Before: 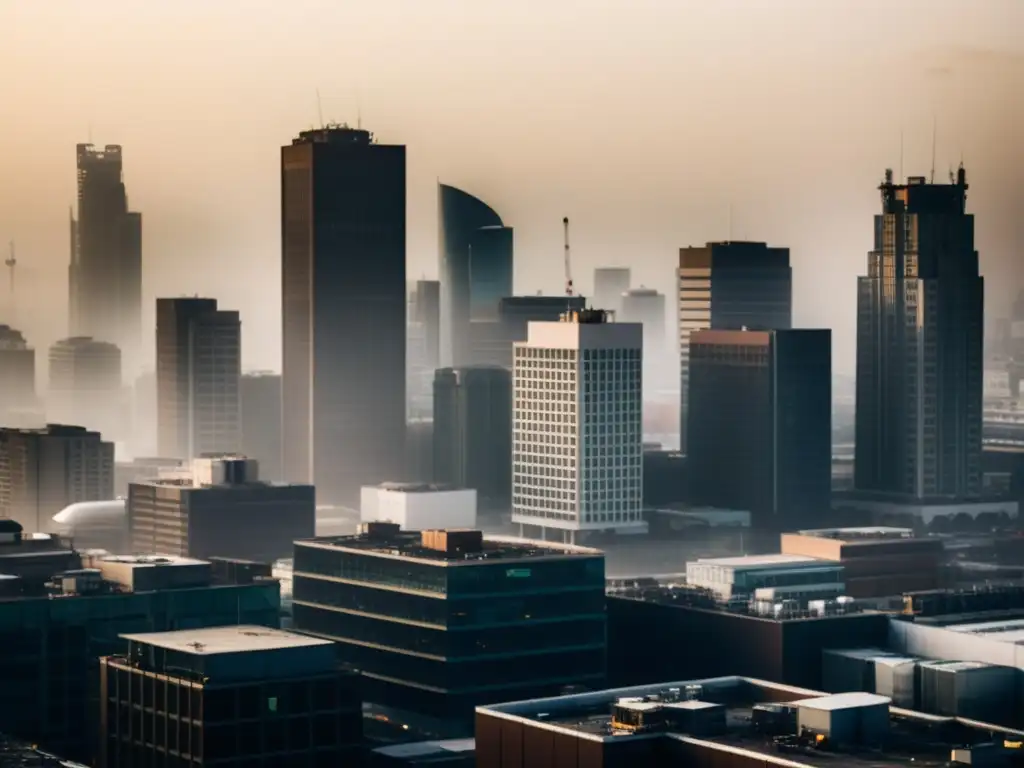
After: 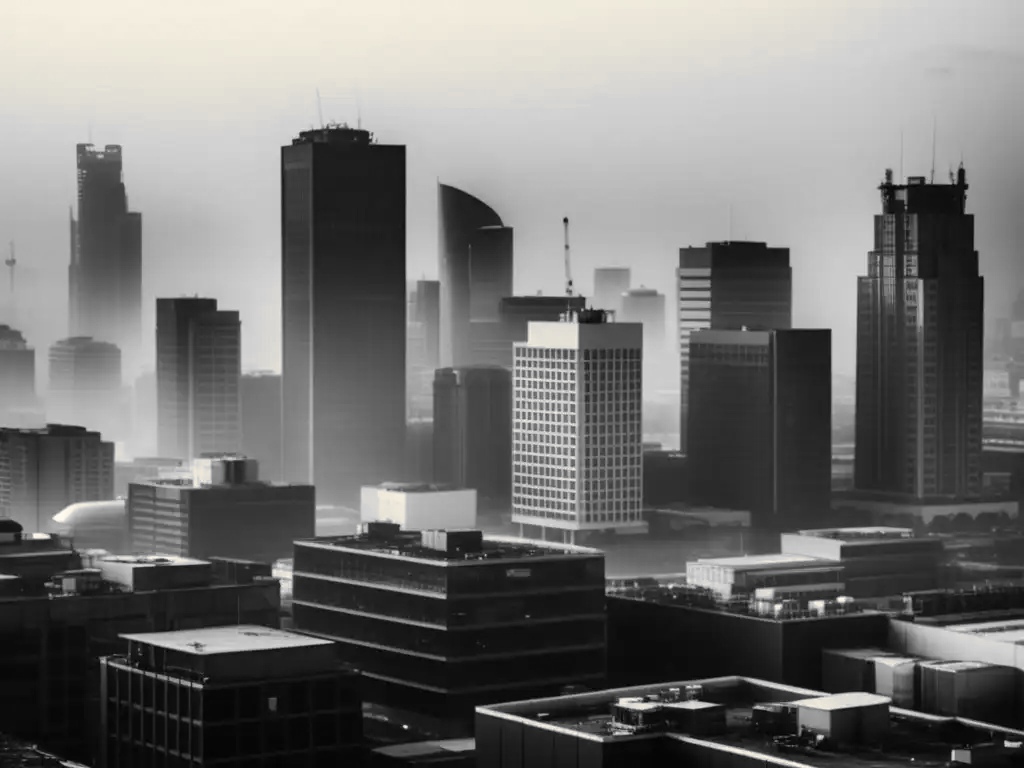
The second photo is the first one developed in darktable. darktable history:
color contrast: green-magenta contrast 0, blue-yellow contrast 0
split-toning: shadows › hue 43.2°, shadows › saturation 0, highlights › hue 50.4°, highlights › saturation 1
